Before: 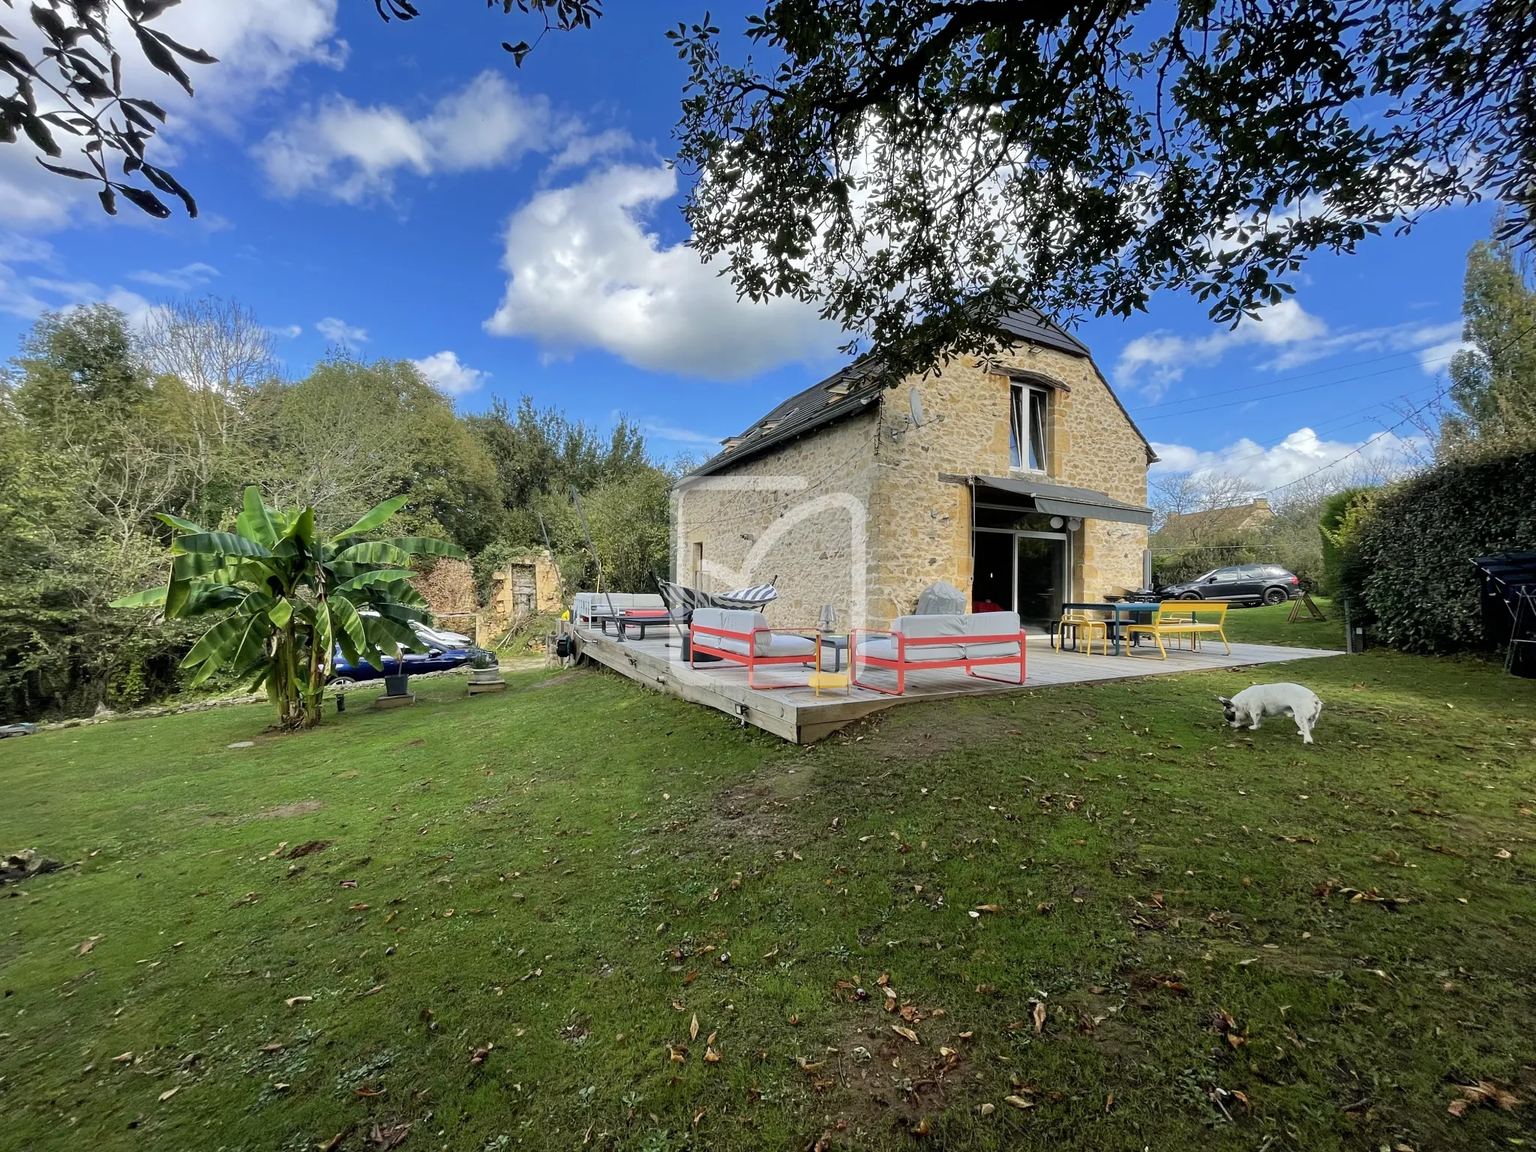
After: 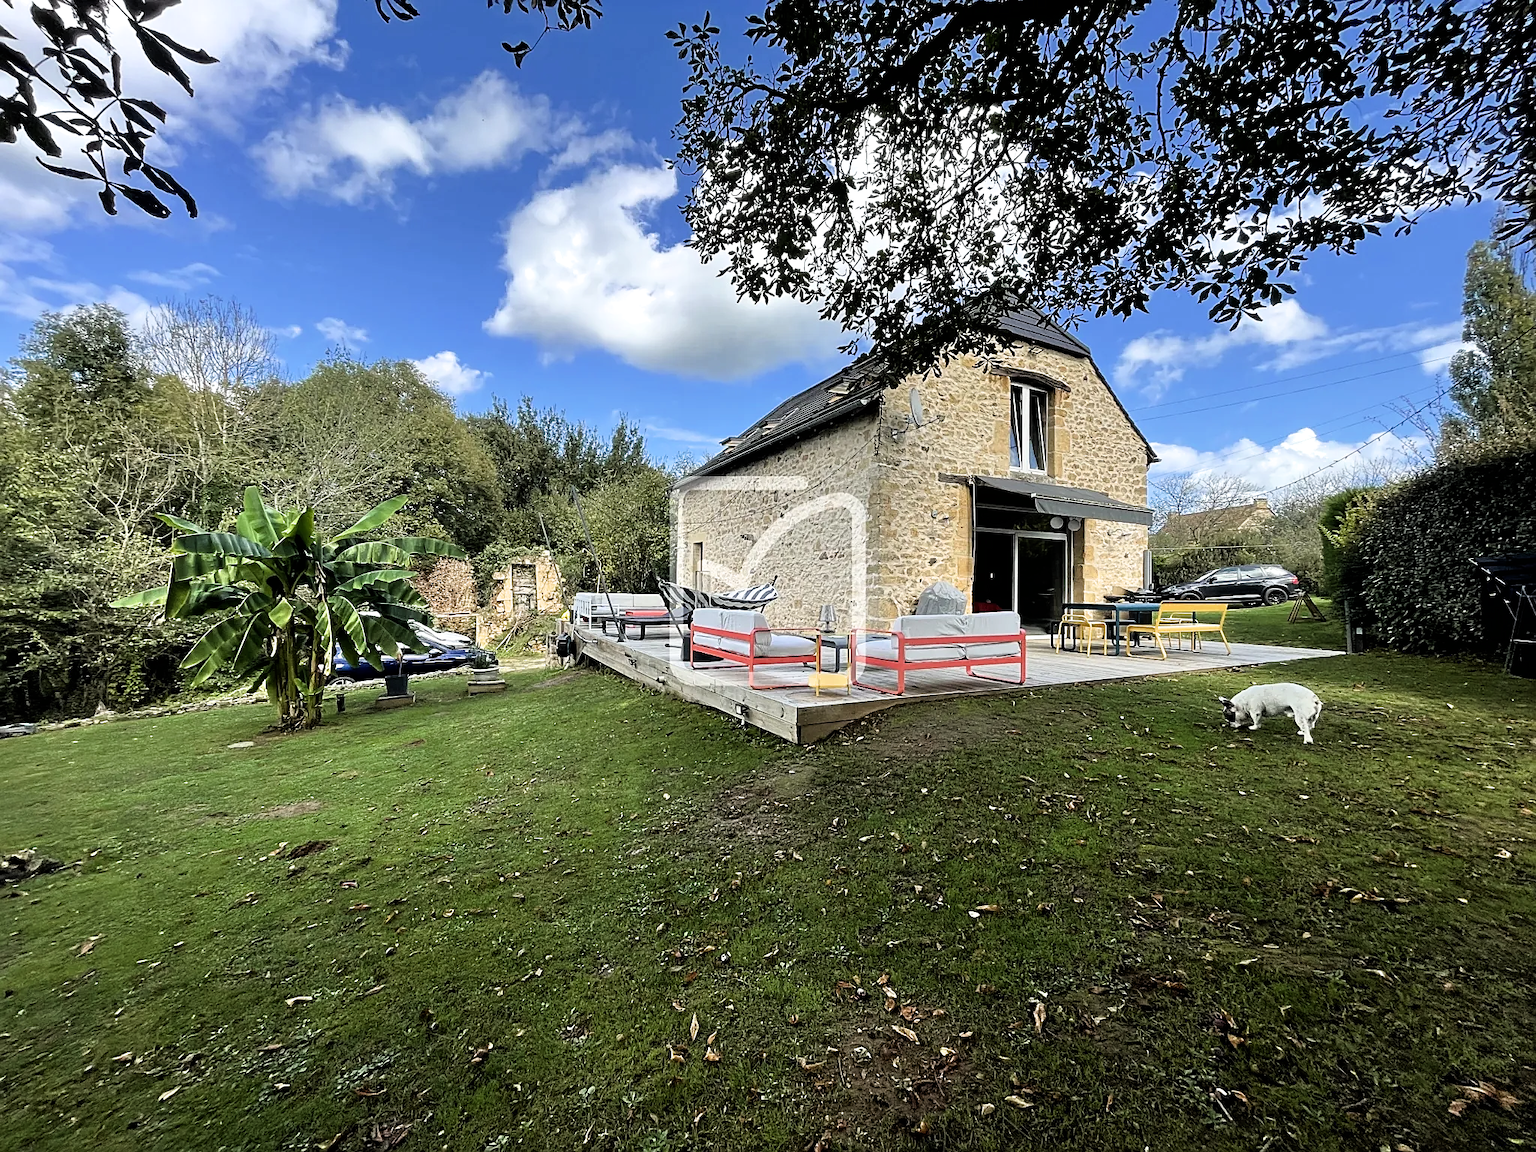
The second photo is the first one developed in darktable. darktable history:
sharpen: amount 0.534
filmic rgb: black relative exposure -7.96 EV, white relative exposure 2.19 EV, hardness 7
